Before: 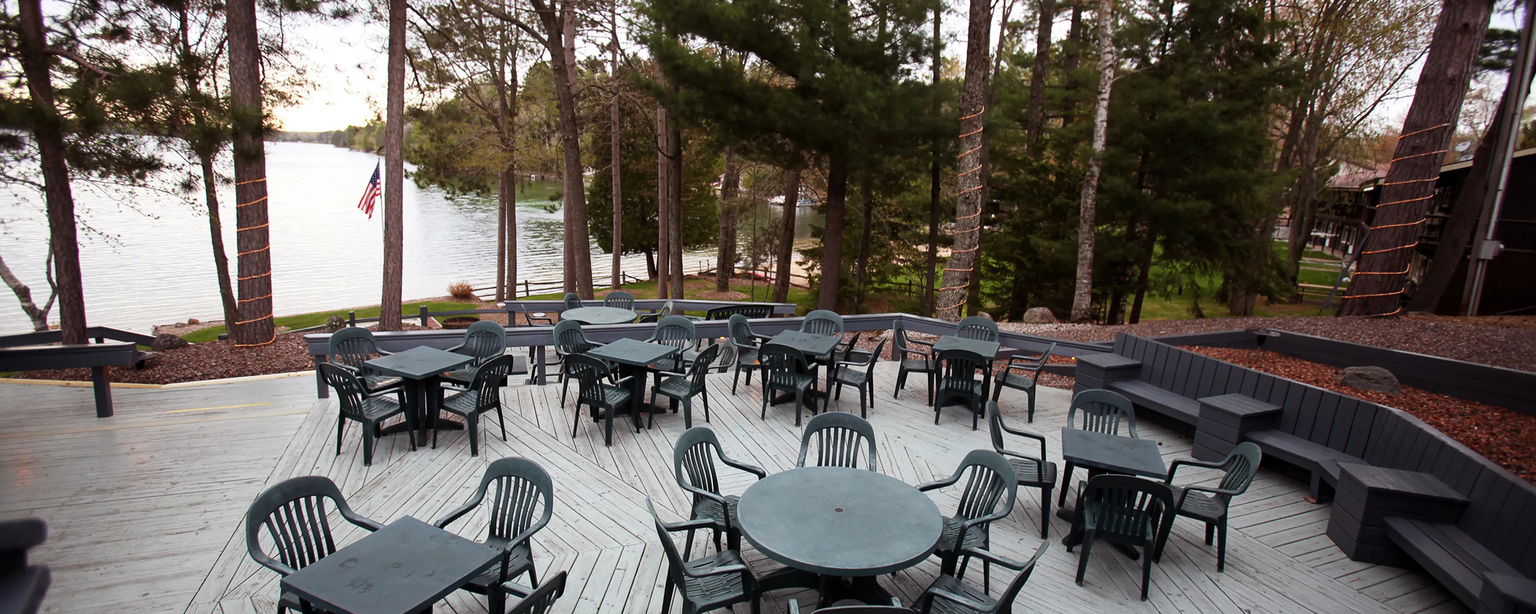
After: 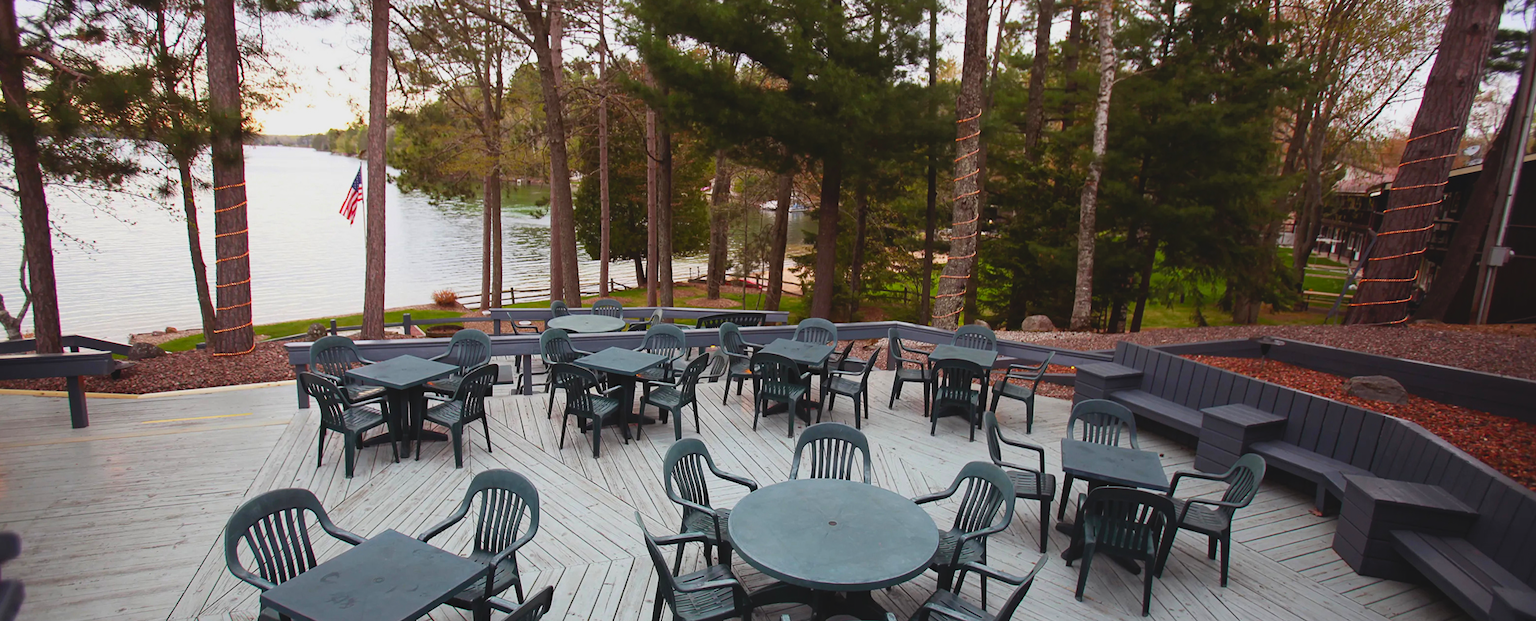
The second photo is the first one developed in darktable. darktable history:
crop and rotate: left 1.774%, right 0.633%, bottom 1.28%
lowpass: radius 0.1, contrast 0.85, saturation 1.1, unbound 0
contrast brightness saturation: contrast 0.04, saturation 0.16
tone equalizer: on, module defaults
